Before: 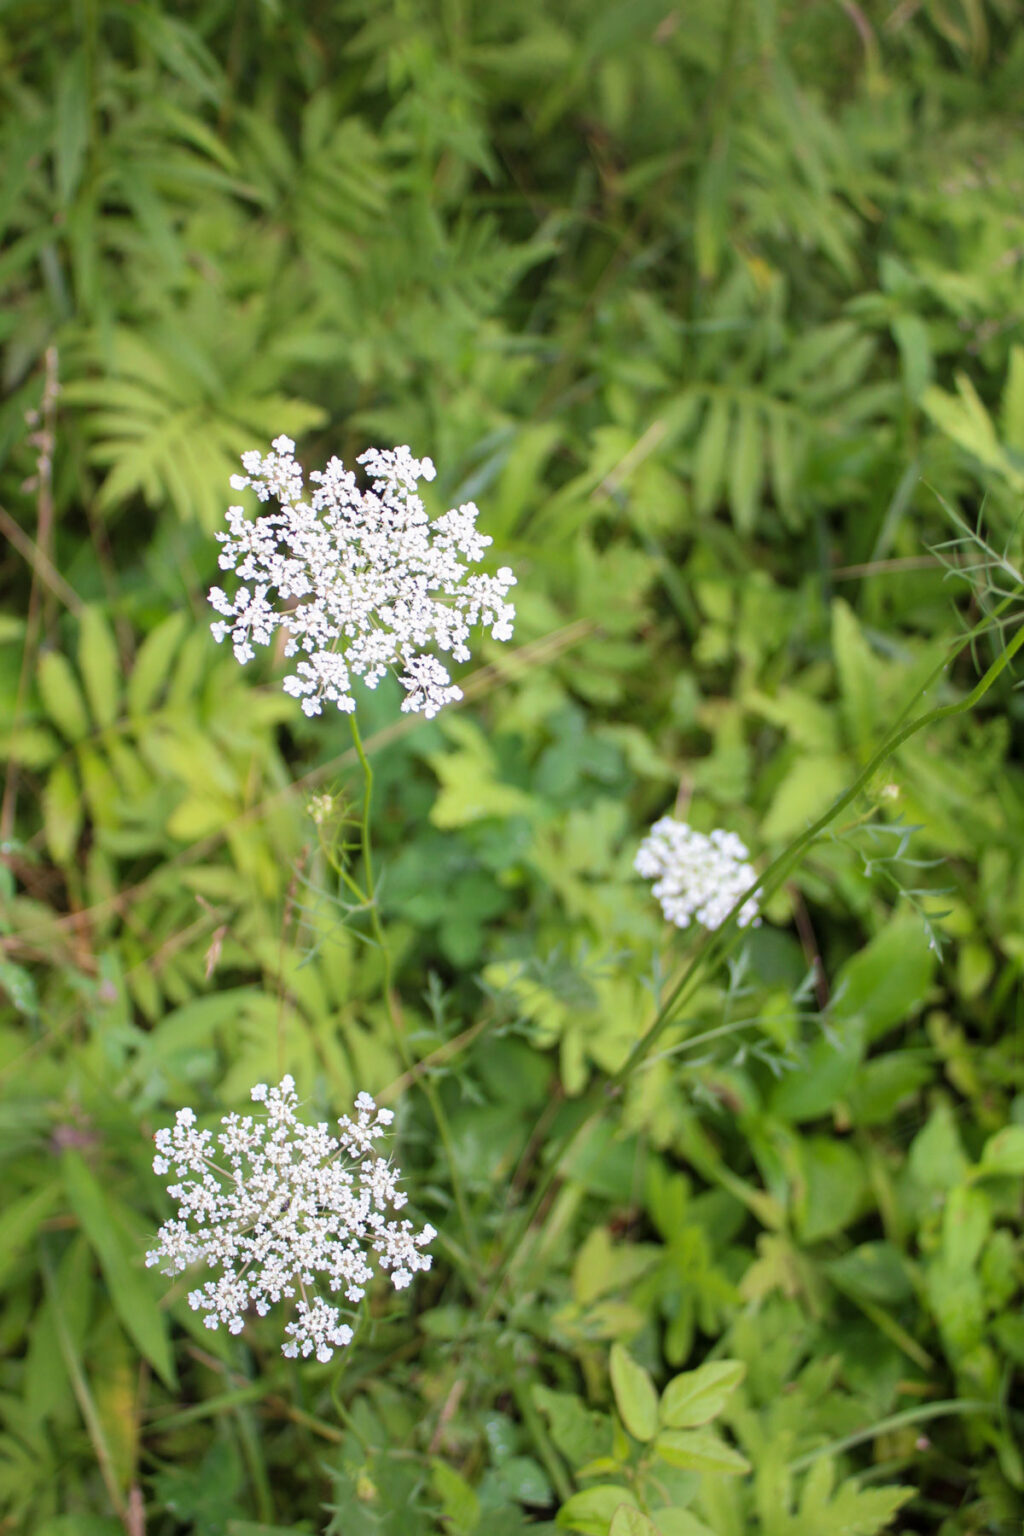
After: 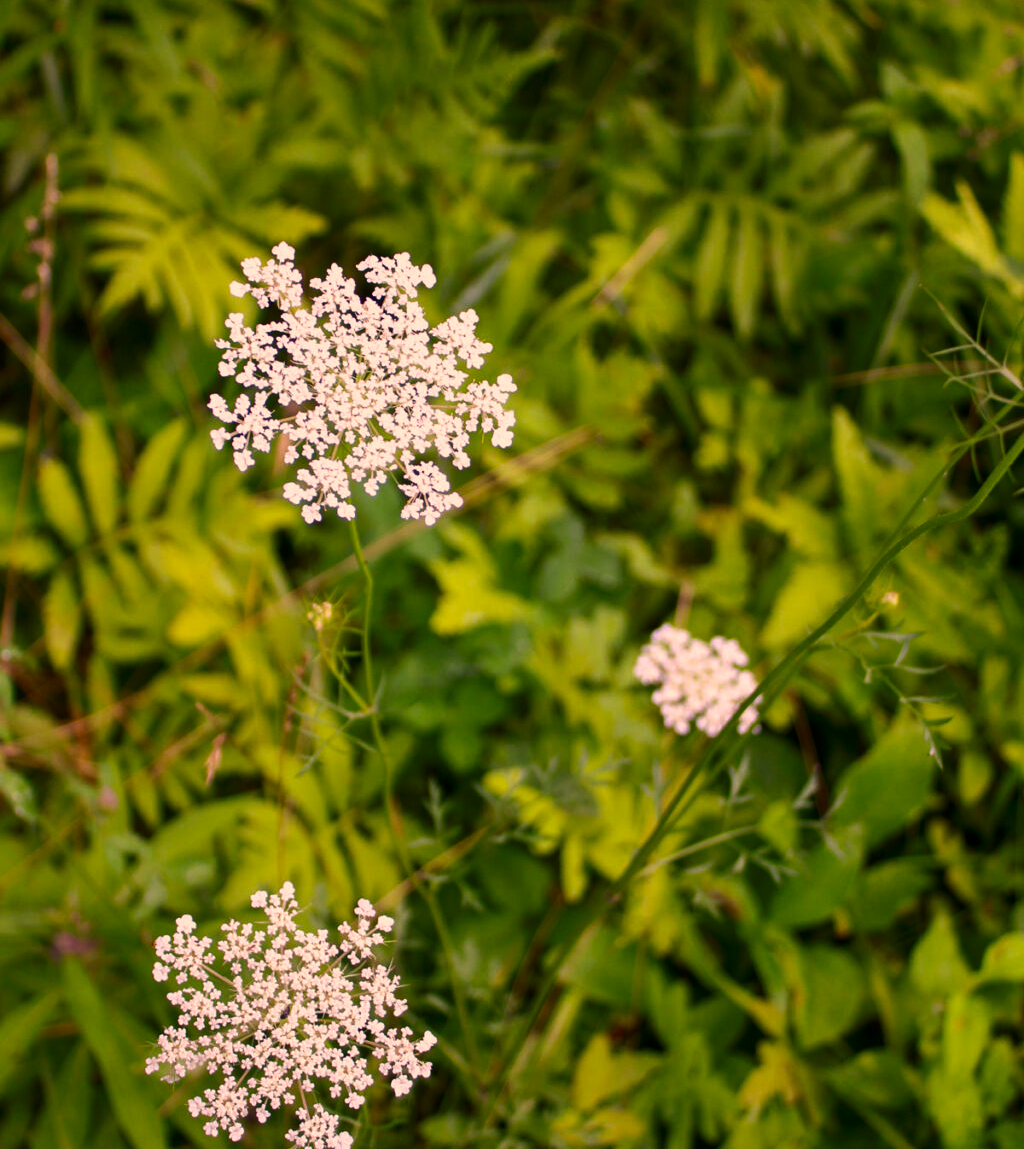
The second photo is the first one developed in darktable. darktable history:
contrast brightness saturation: contrast 0.096, brightness -0.262, saturation 0.149
color correction: highlights a* 22.33, highlights b* 22.03
crop and rotate: top 12.617%, bottom 12.566%
shadows and highlights: shadows 29.56, highlights -30.46, low approximation 0.01, soften with gaussian
